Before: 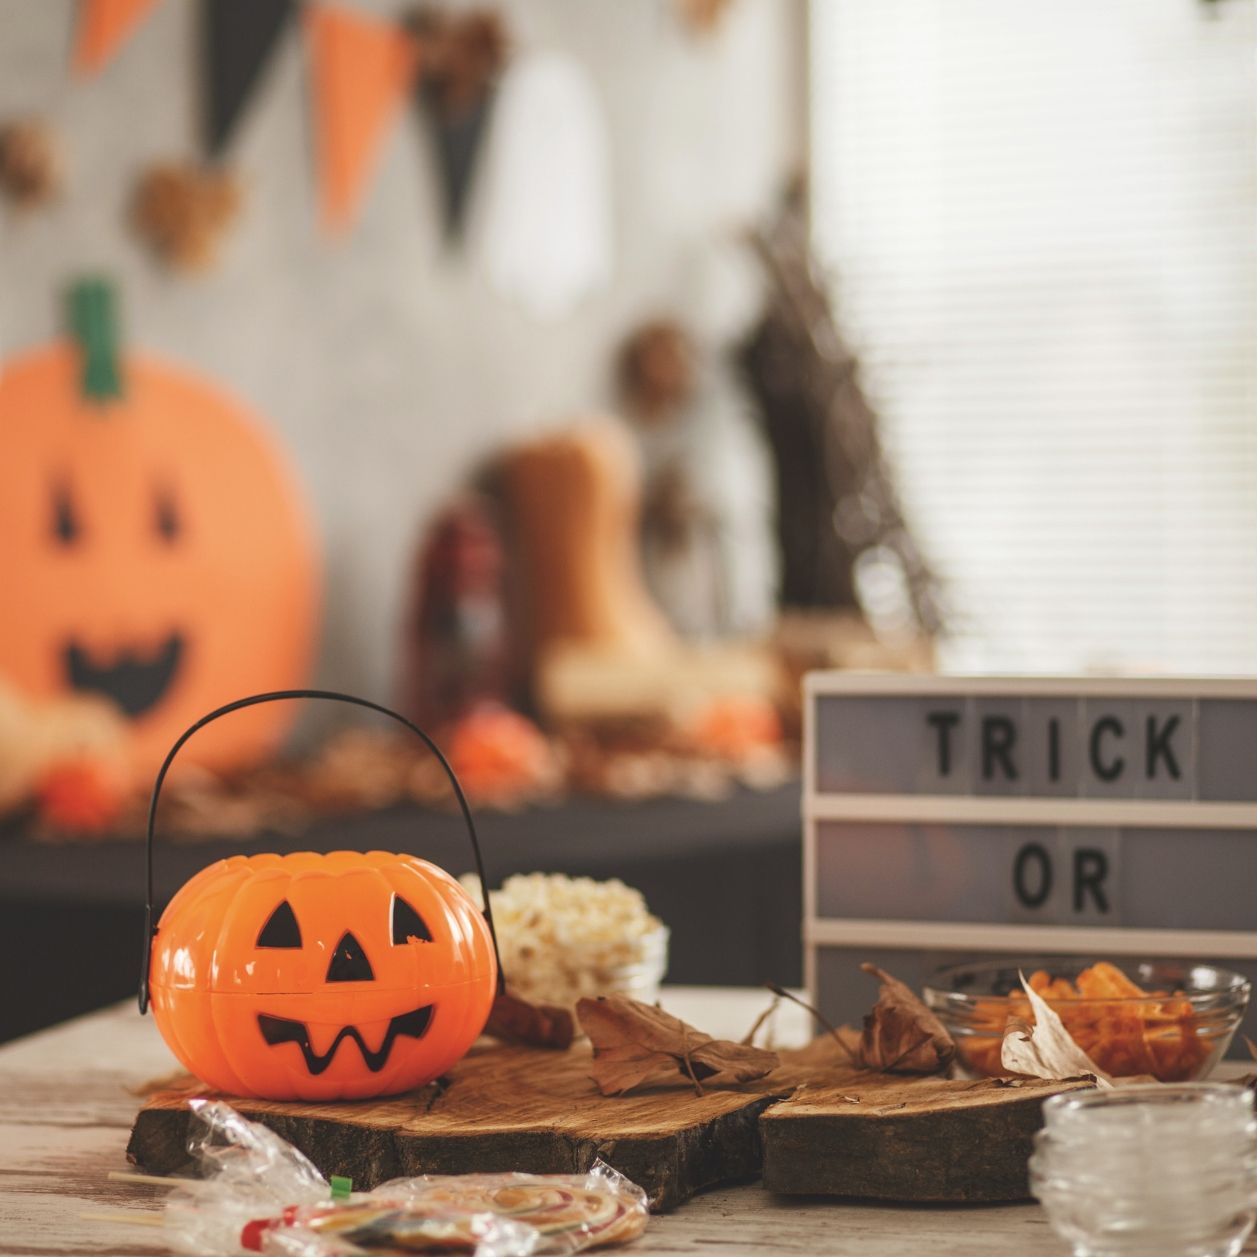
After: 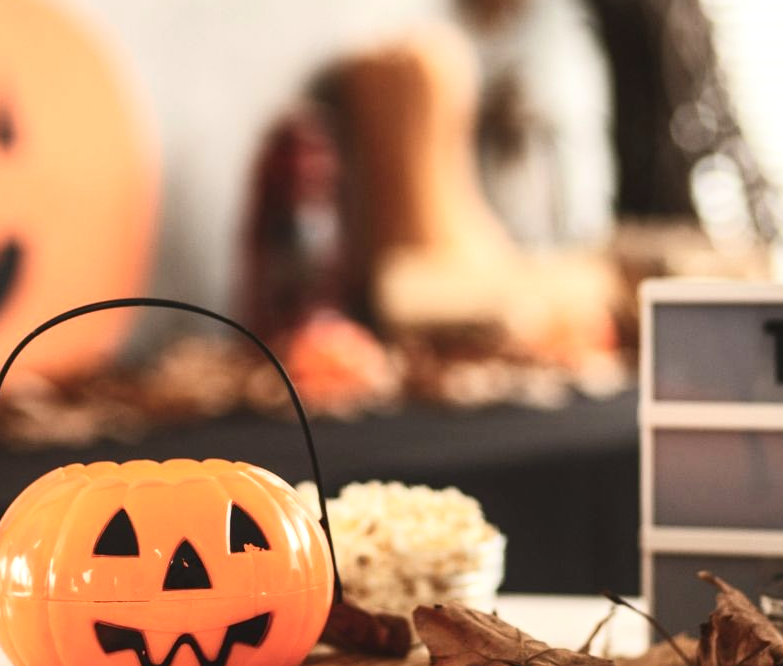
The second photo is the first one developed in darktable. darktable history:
tone equalizer: -8 EV -0.388 EV, -7 EV -0.41 EV, -6 EV -0.306 EV, -5 EV -0.234 EV, -3 EV 0.23 EV, -2 EV 0.331 EV, -1 EV 0.368 EV, +0 EV 0.424 EV
crop: left 13.042%, top 31.224%, right 24.623%, bottom 15.761%
contrast brightness saturation: contrast 0.281
